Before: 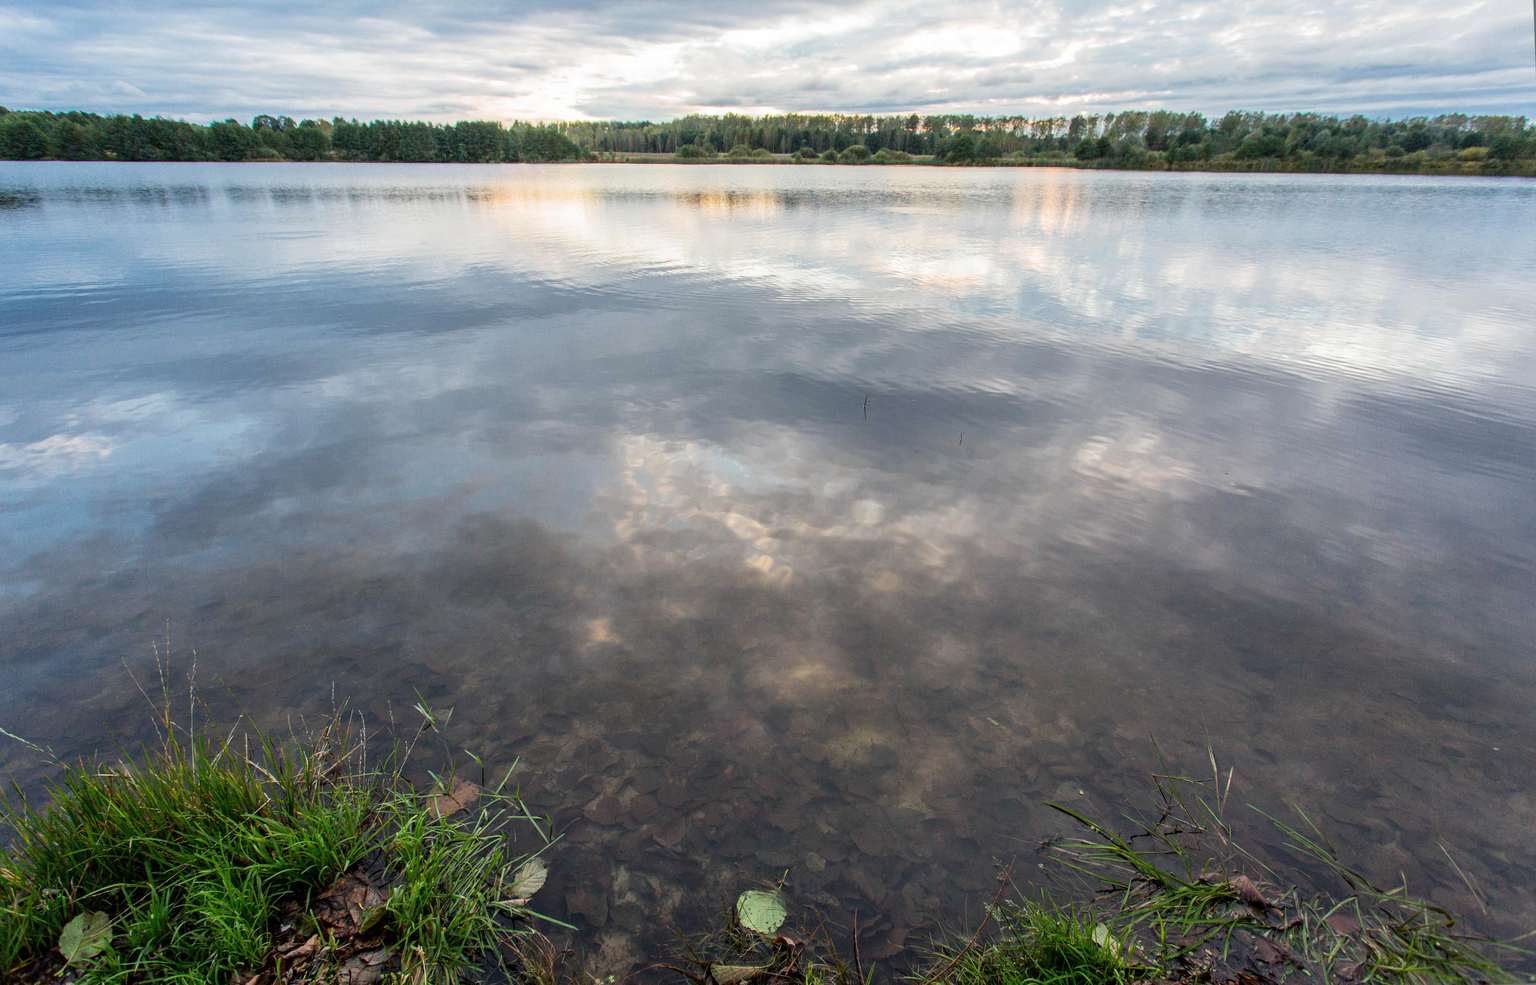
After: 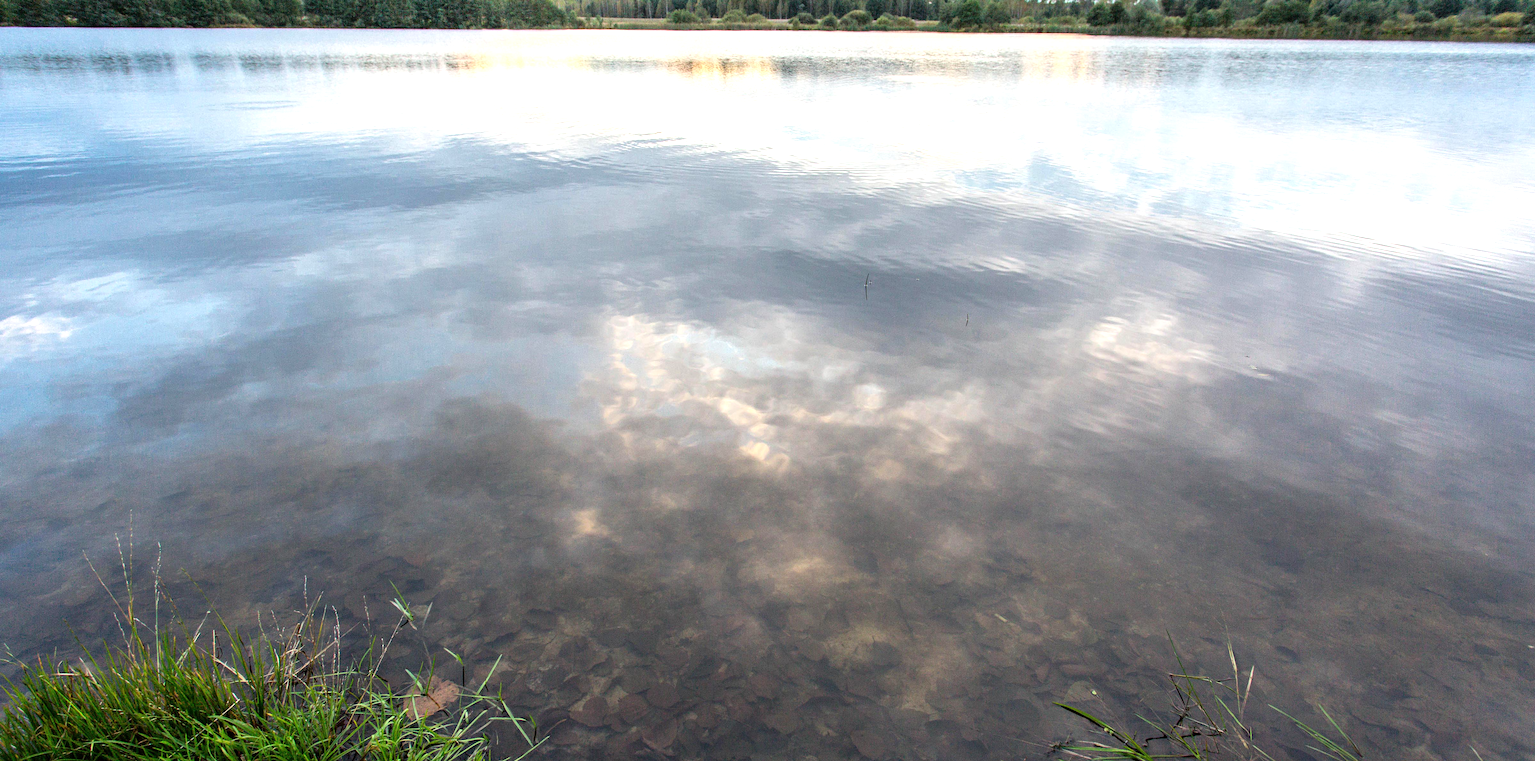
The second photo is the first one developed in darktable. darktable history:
crop and rotate: left 2.844%, top 13.788%, right 2.284%, bottom 12.886%
tone equalizer: -8 EV -0.783 EV, -7 EV -0.725 EV, -6 EV -0.583 EV, -5 EV -0.422 EV, -3 EV 0.405 EV, -2 EV 0.6 EV, -1 EV 0.677 EV, +0 EV 0.734 EV
